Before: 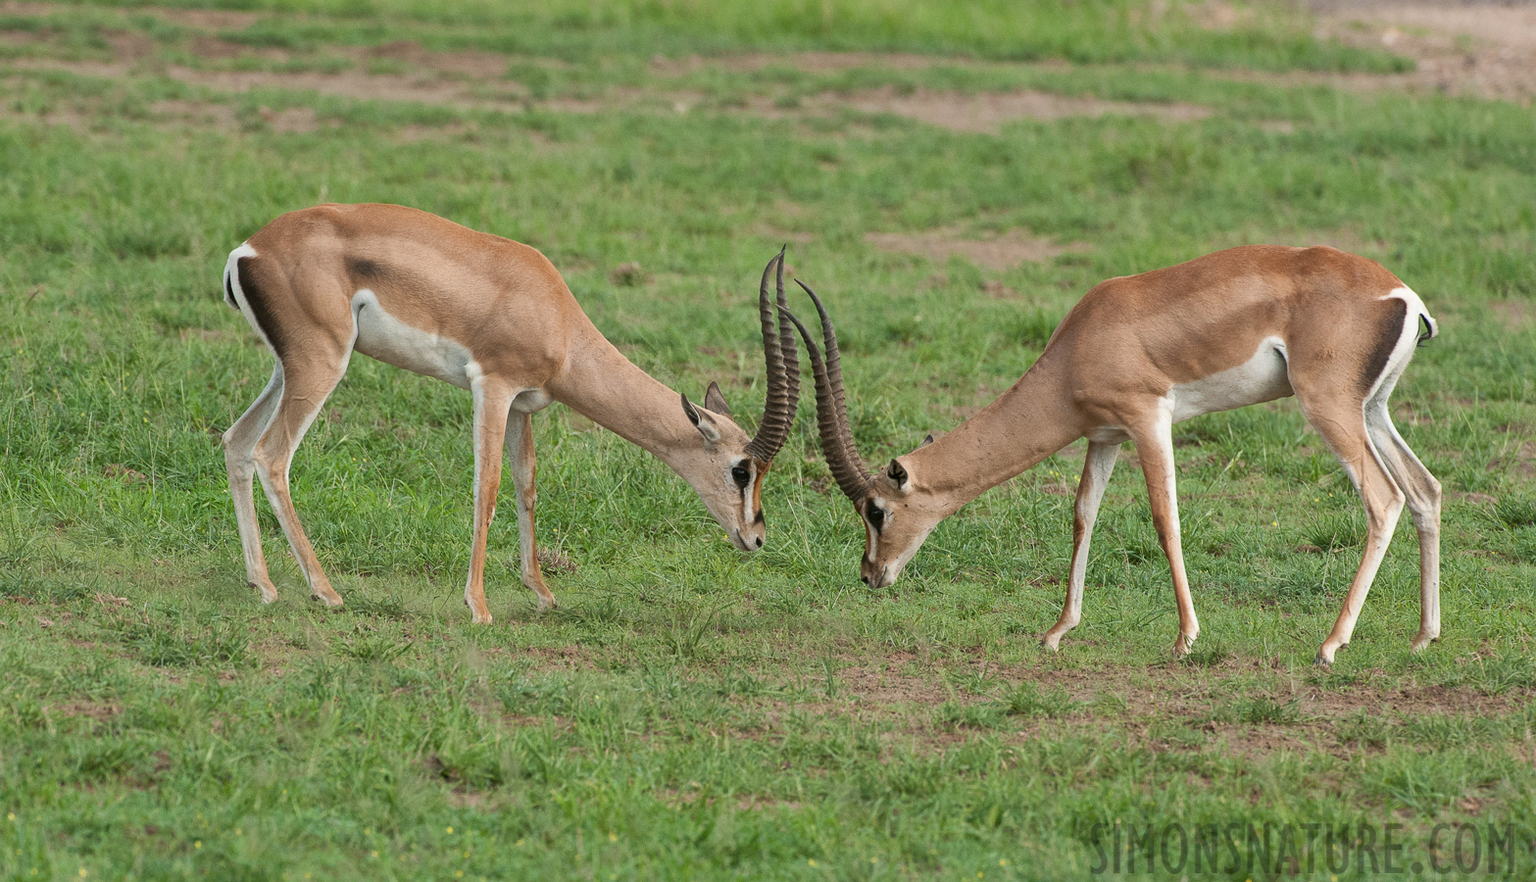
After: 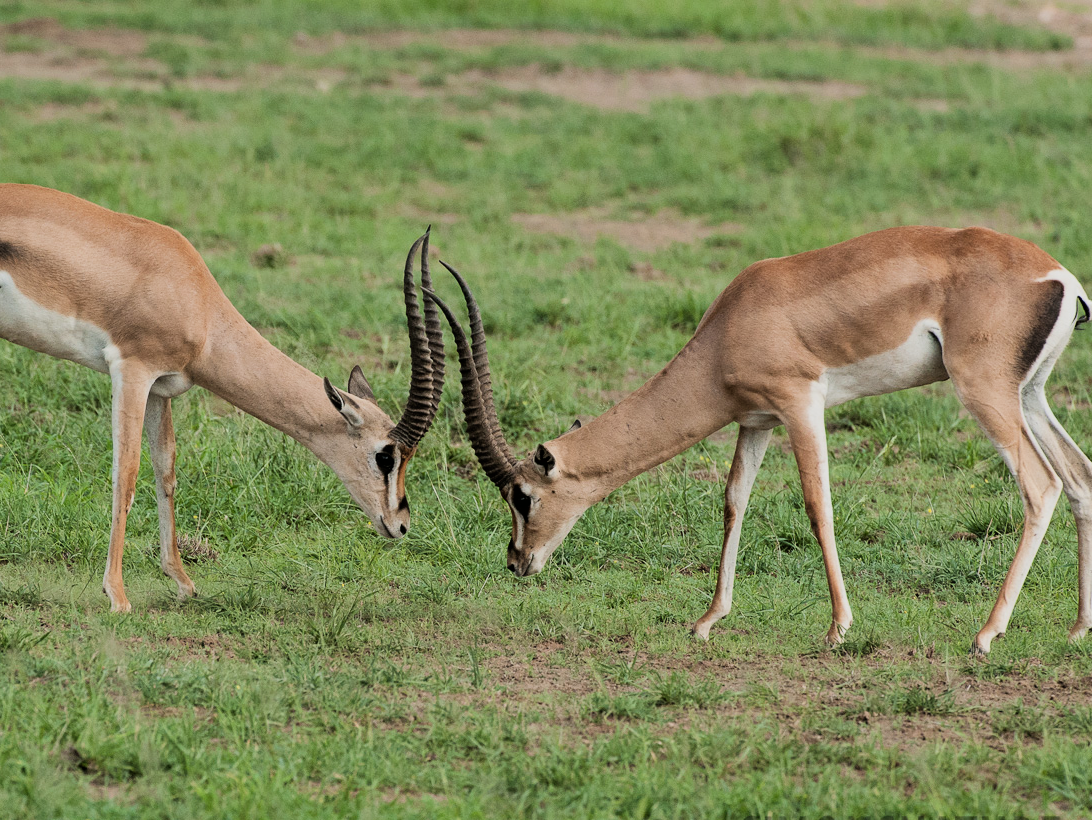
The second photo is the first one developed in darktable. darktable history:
crop and rotate: left 23.731%, top 2.72%, right 6.564%, bottom 6.083%
filmic rgb: black relative exposure -5.04 EV, white relative exposure 3.98 EV, hardness 2.88, contrast 1.297, highlights saturation mix -9.52%
